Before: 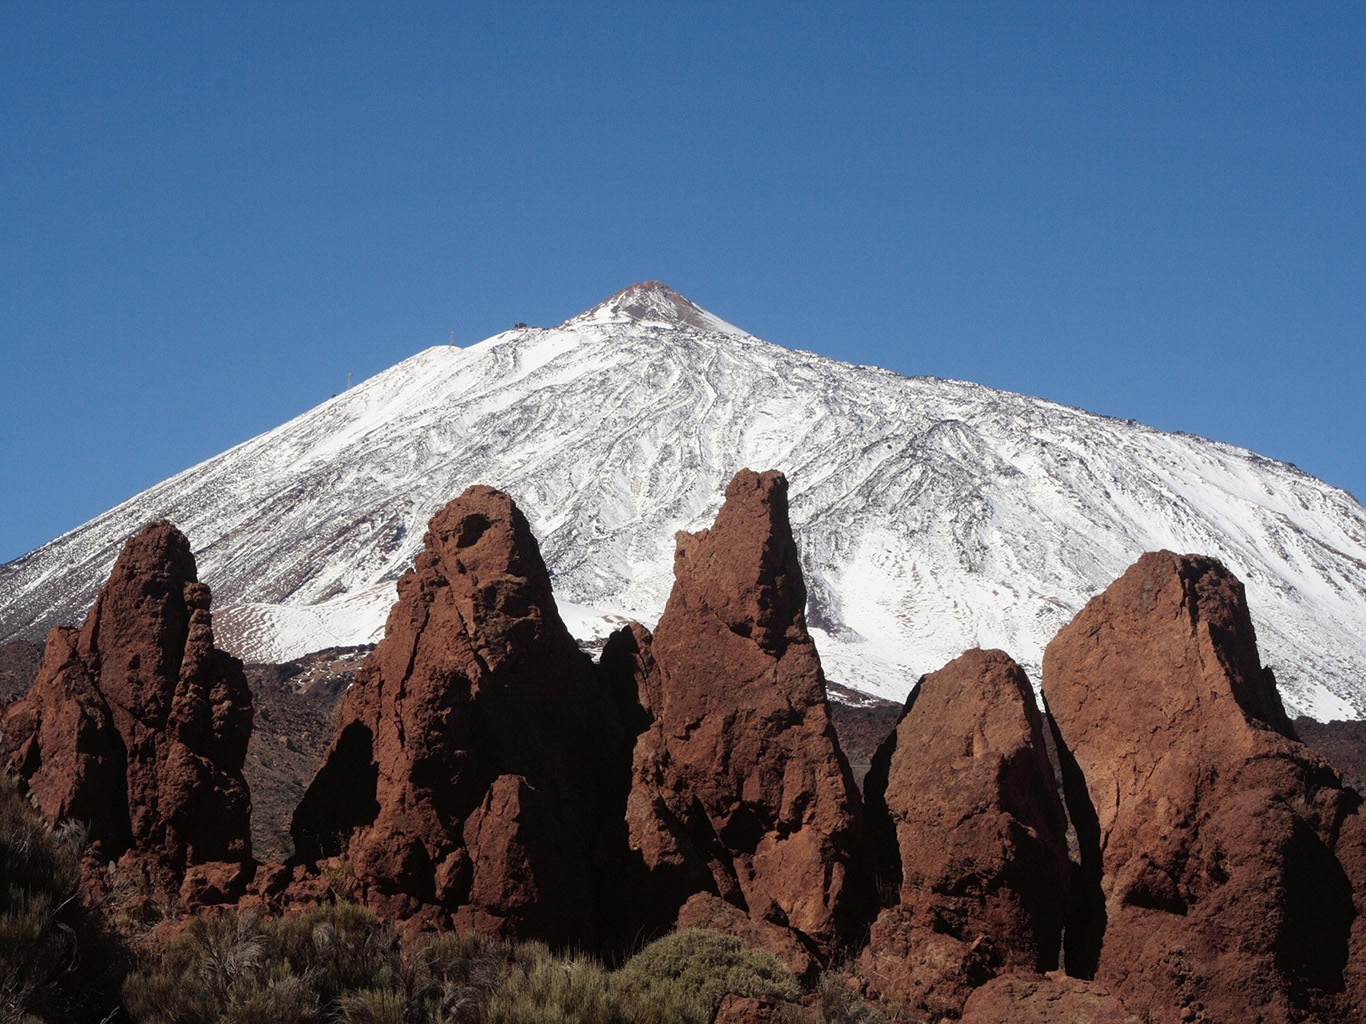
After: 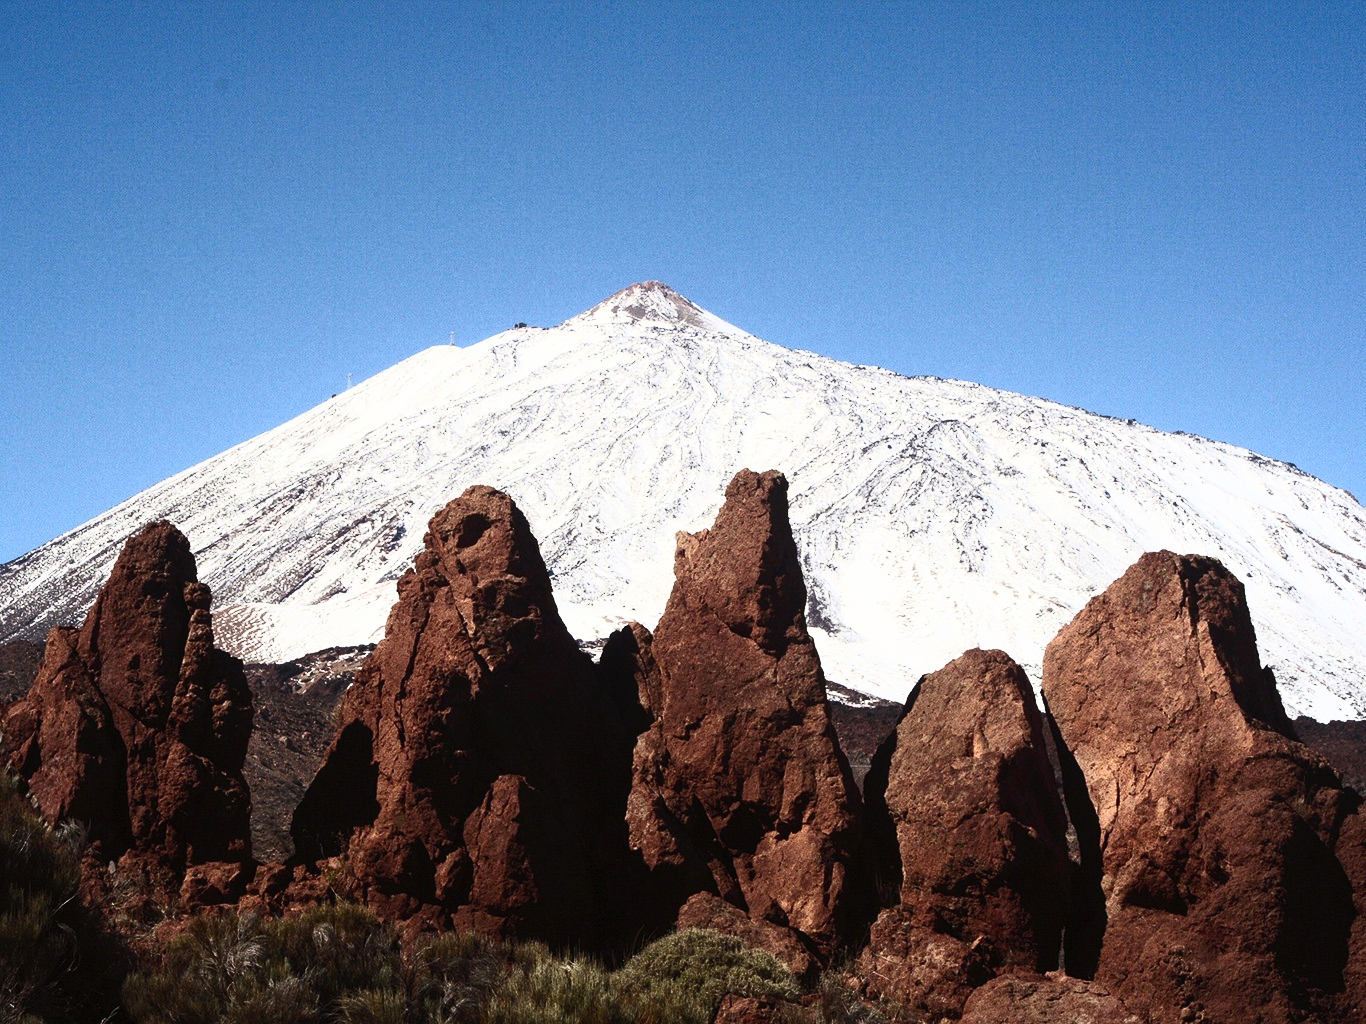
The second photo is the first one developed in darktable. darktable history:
contrast brightness saturation: contrast 0.609, brightness 0.328, saturation 0.148
